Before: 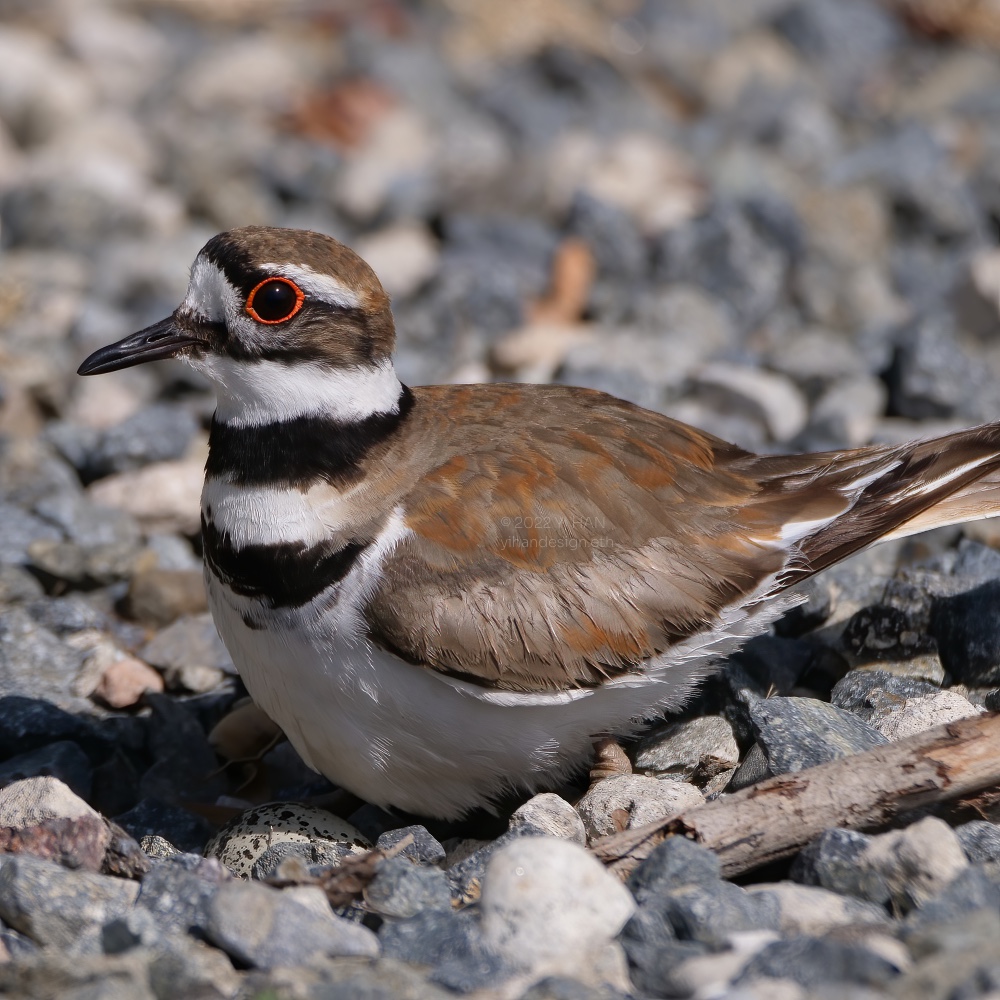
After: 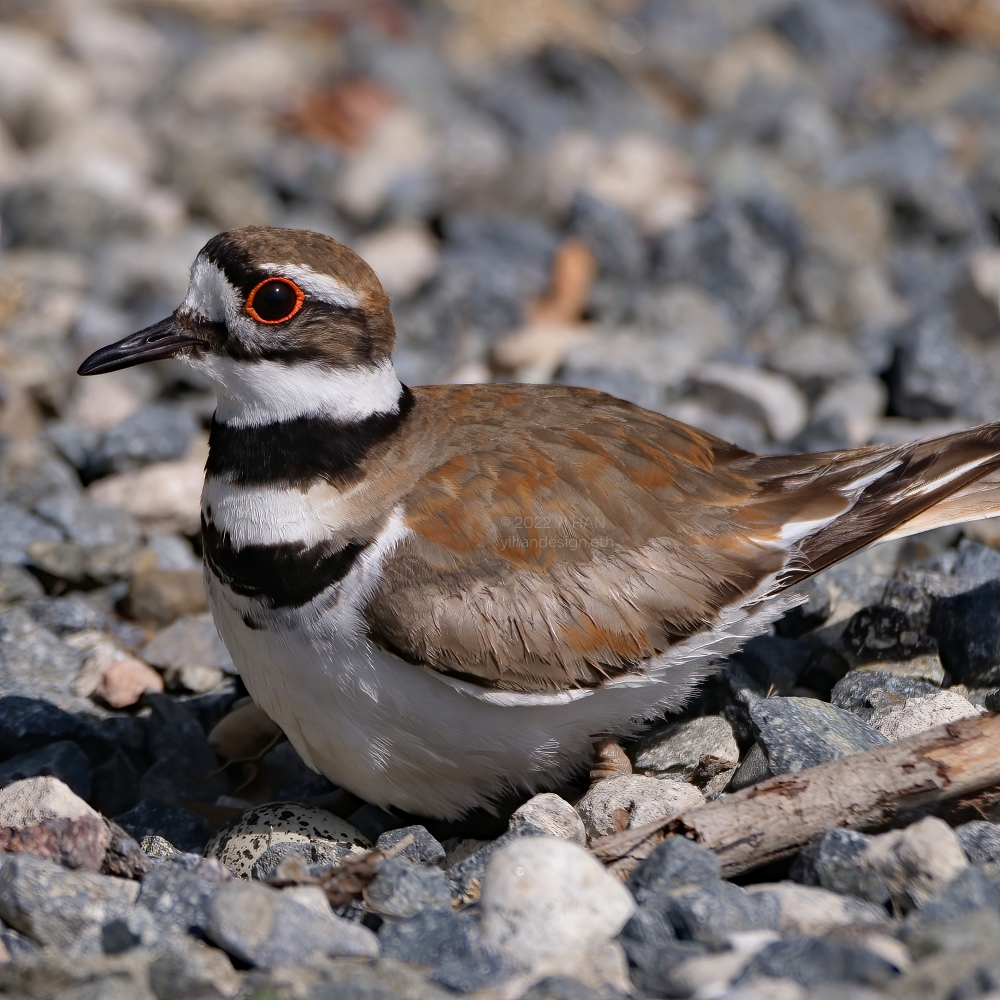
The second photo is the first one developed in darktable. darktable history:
shadows and highlights: highlights color adjustment 0%, low approximation 0.01, soften with gaussian
haze removal: strength 0.12, distance 0.25, compatibility mode true, adaptive false
